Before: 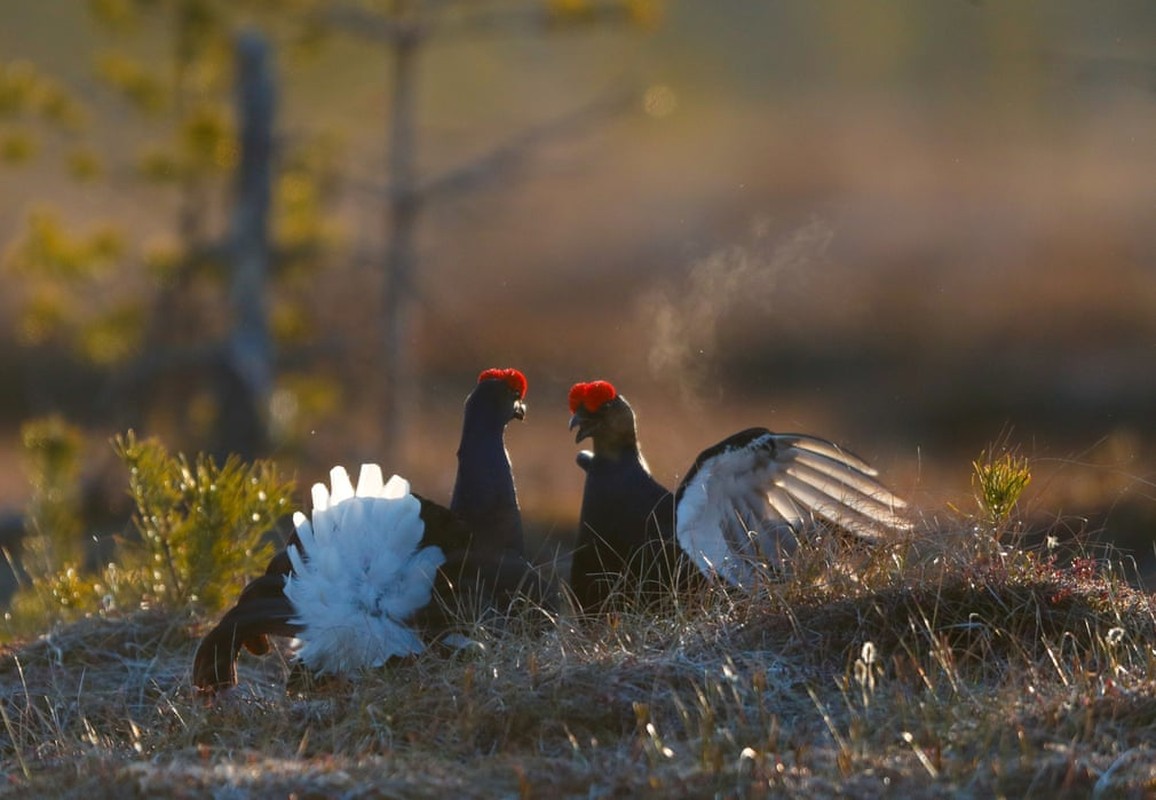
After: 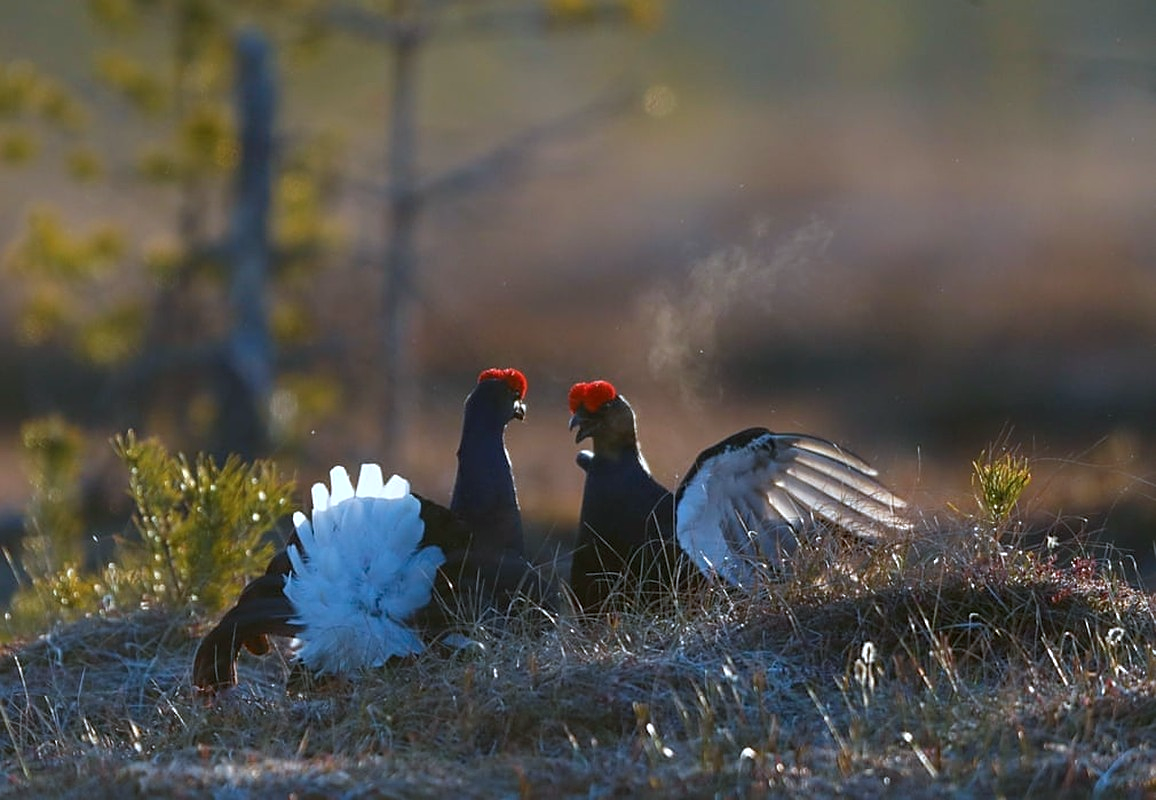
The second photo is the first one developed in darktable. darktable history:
exposure: black level correction 0.001, compensate highlight preservation false
sharpen: on, module defaults
color calibration: illuminant as shot in camera, x 0.379, y 0.381, temperature 4098.48 K
